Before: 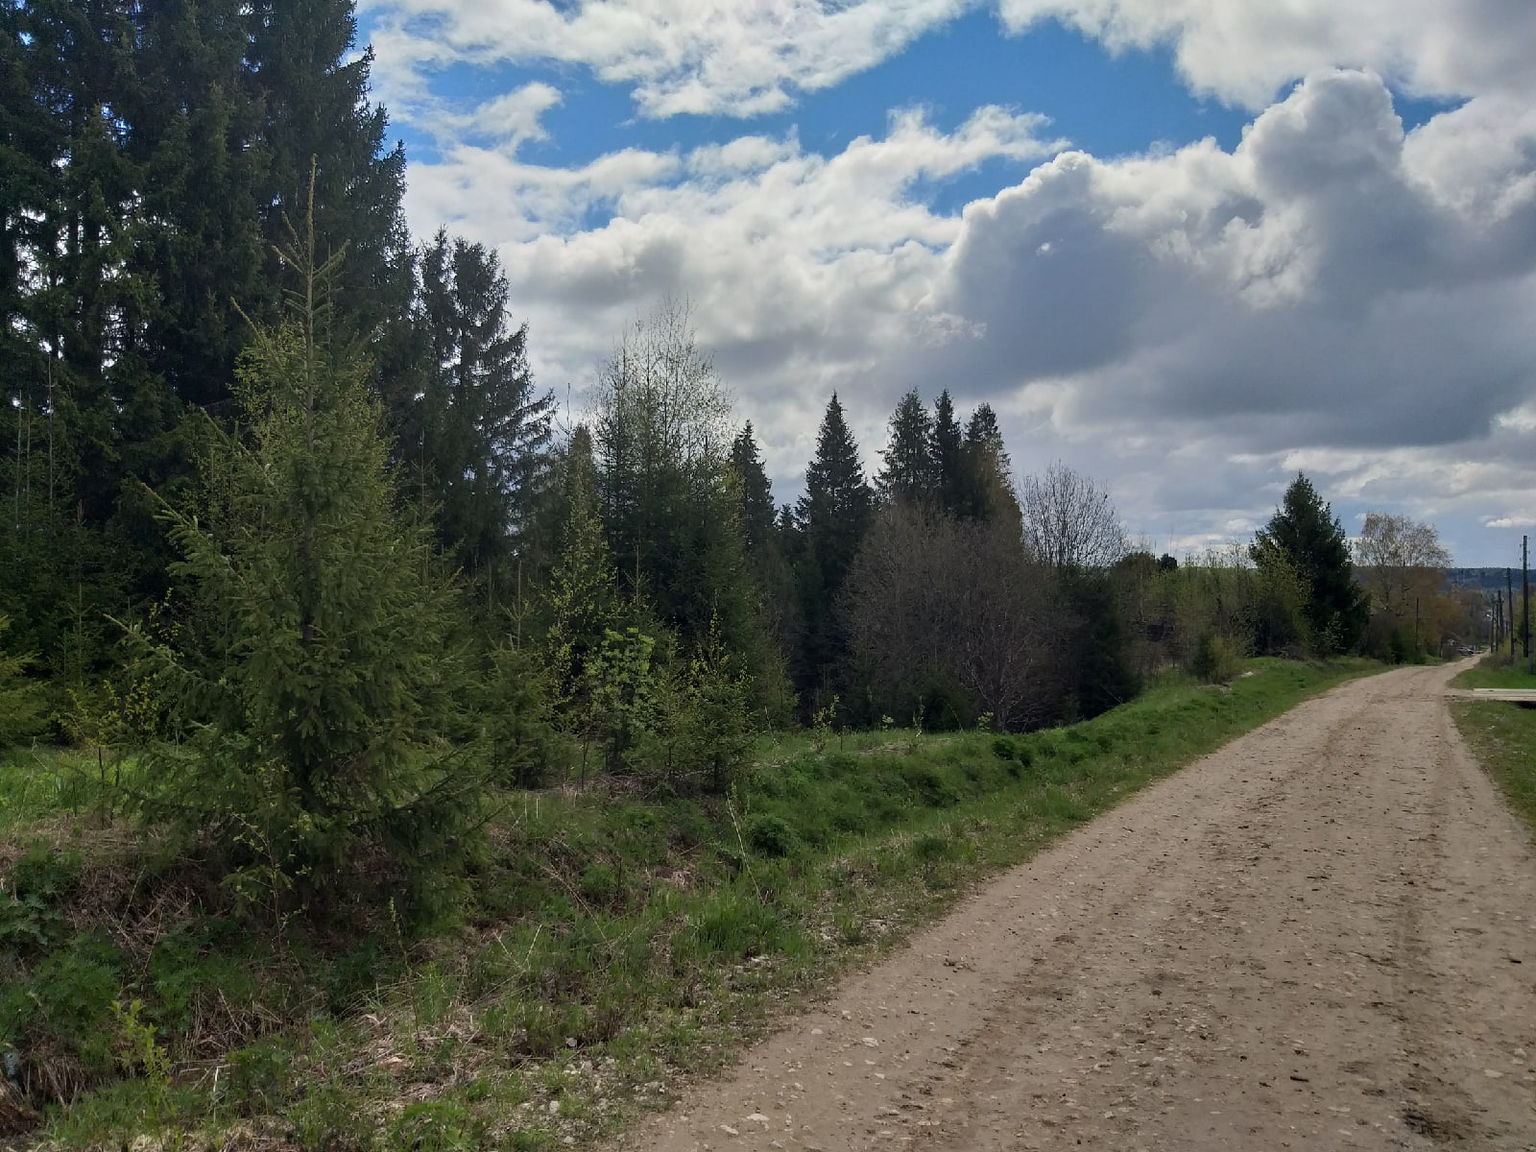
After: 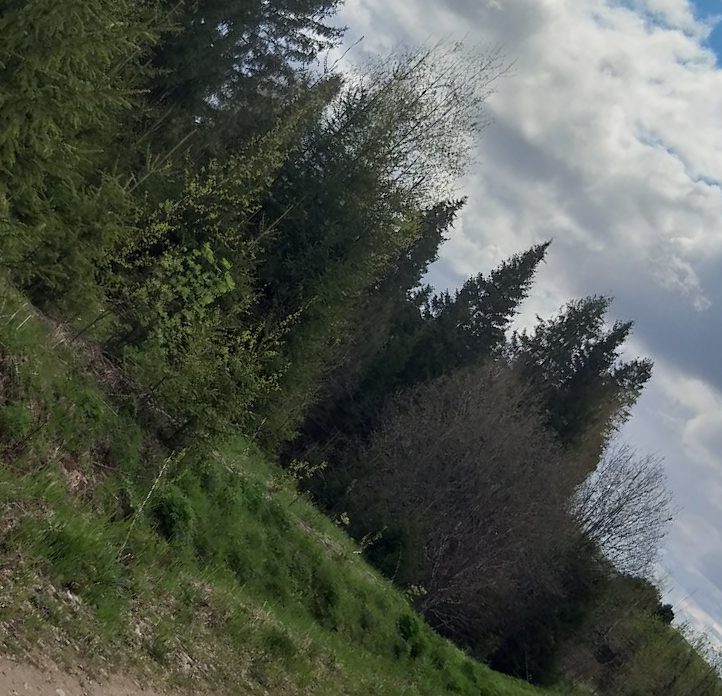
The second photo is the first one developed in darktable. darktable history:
crop and rotate: angle -45.66°, top 16.599%, right 0.873%, bottom 11.653%
